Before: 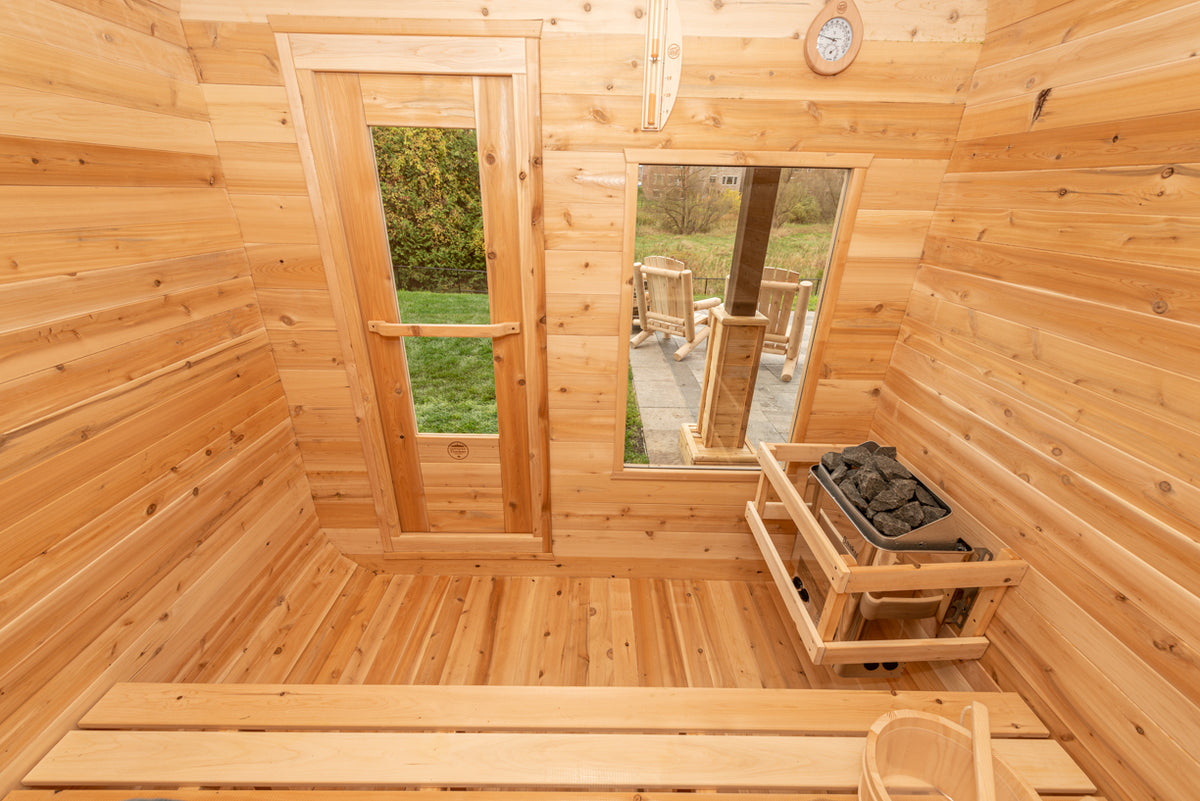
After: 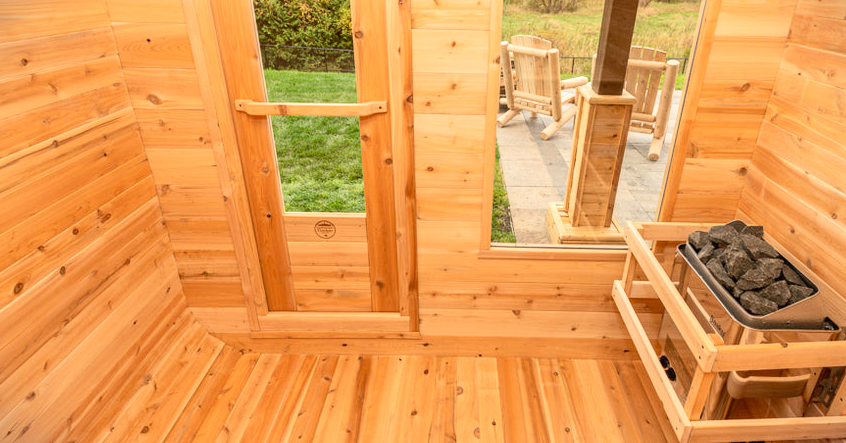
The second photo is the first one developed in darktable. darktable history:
contrast brightness saturation: contrast 0.2, brightness 0.16, saturation 0.22
vignetting: fall-off start 100%, brightness -0.406, saturation -0.3, width/height ratio 1.324, dithering 8-bit output, unbound false
crop: left 11.123%, top 27.61%, right 18.3%, bottom 17.034%
